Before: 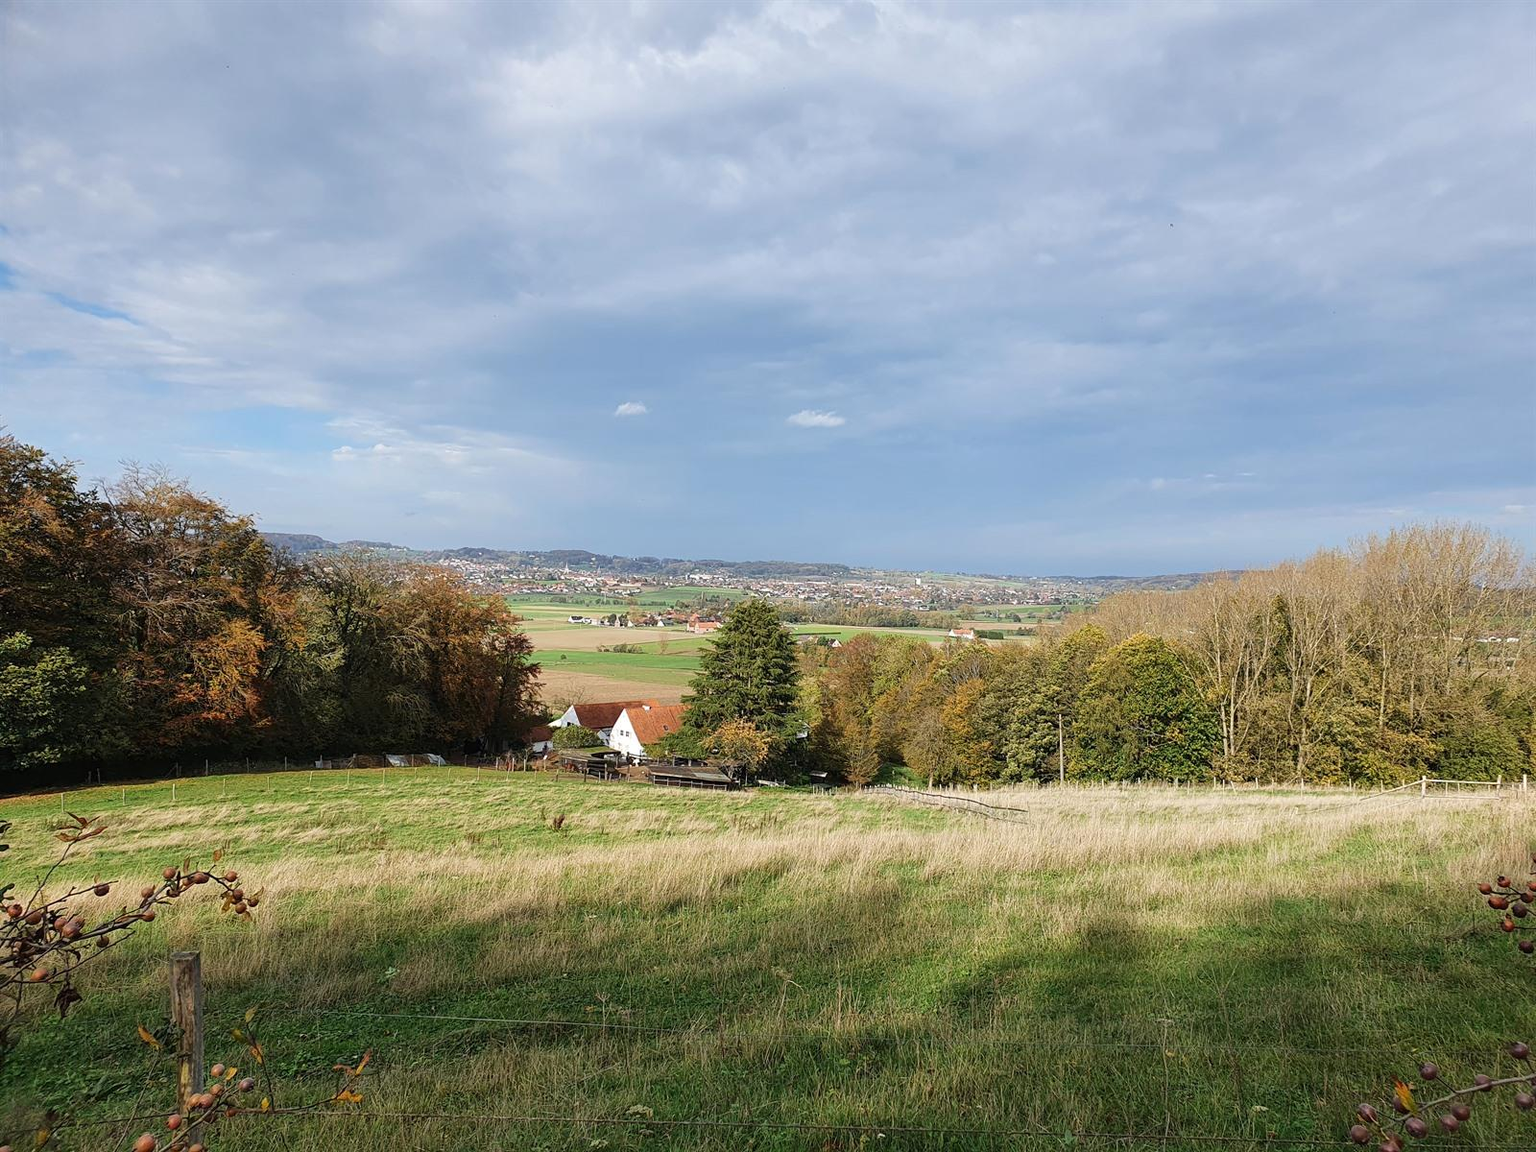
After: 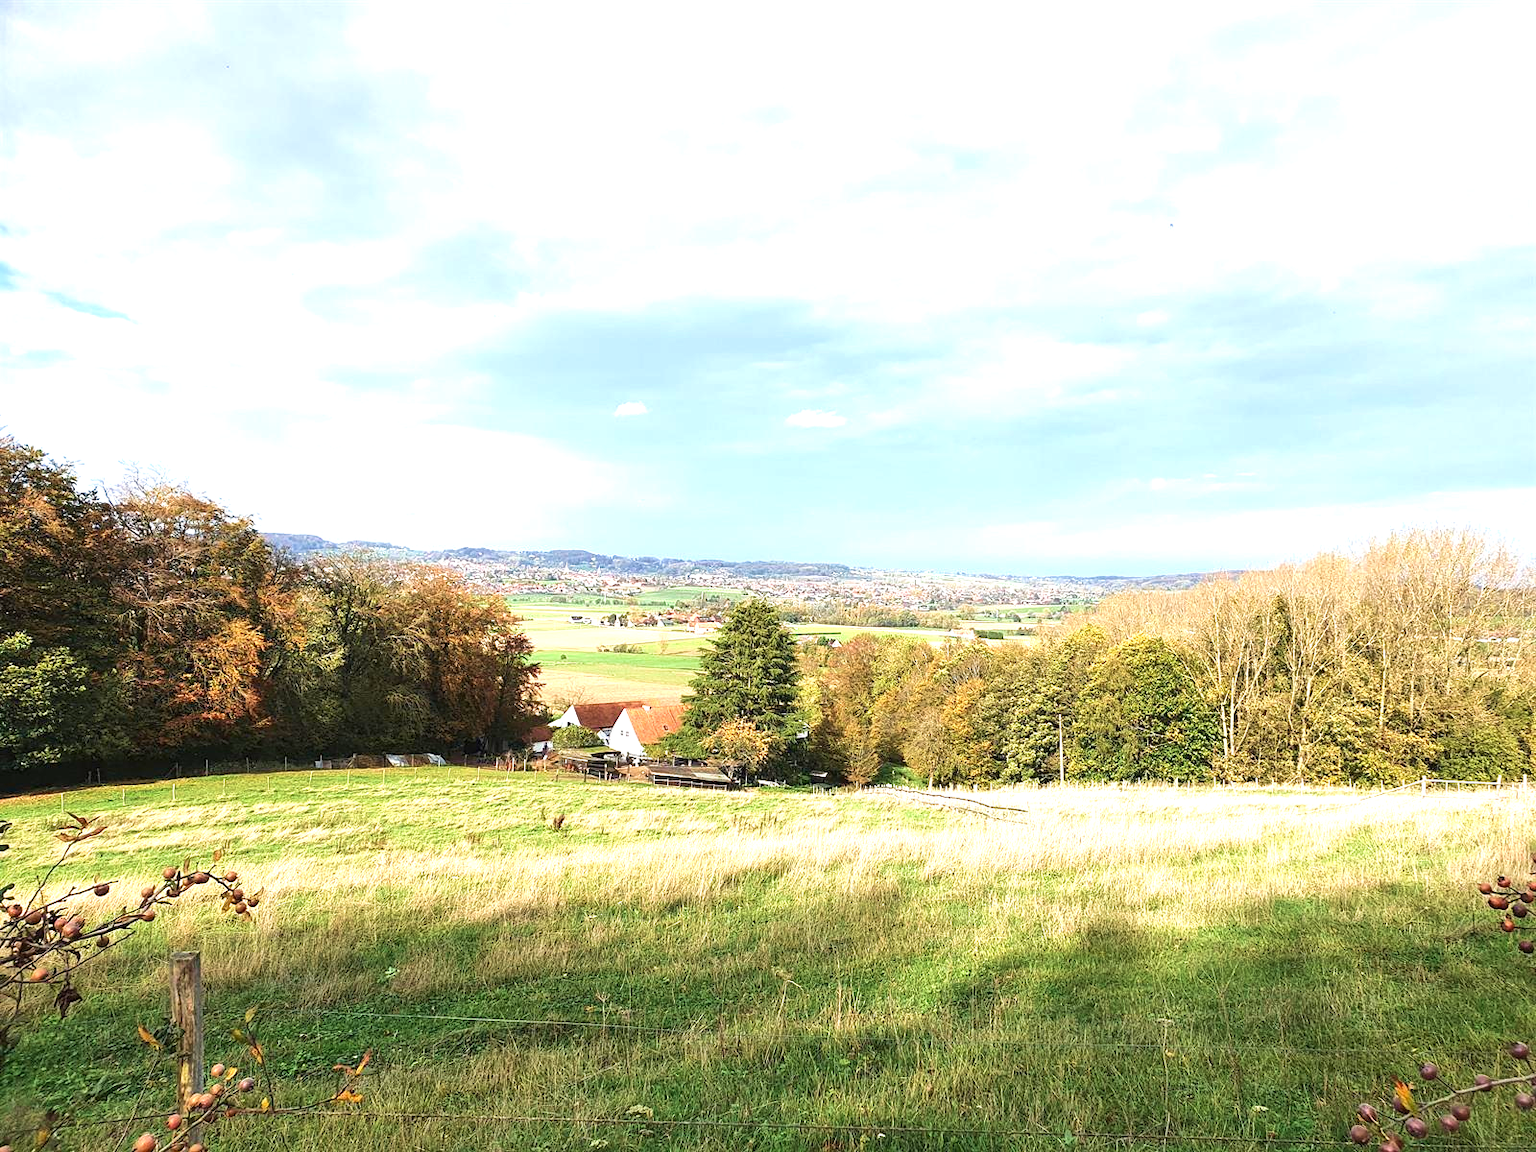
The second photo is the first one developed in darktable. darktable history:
velvia: on, module defaults
exposure: black level correction 0, exposure 1.2 EV, compensate exposure bias true, compensate highlight preservation false
